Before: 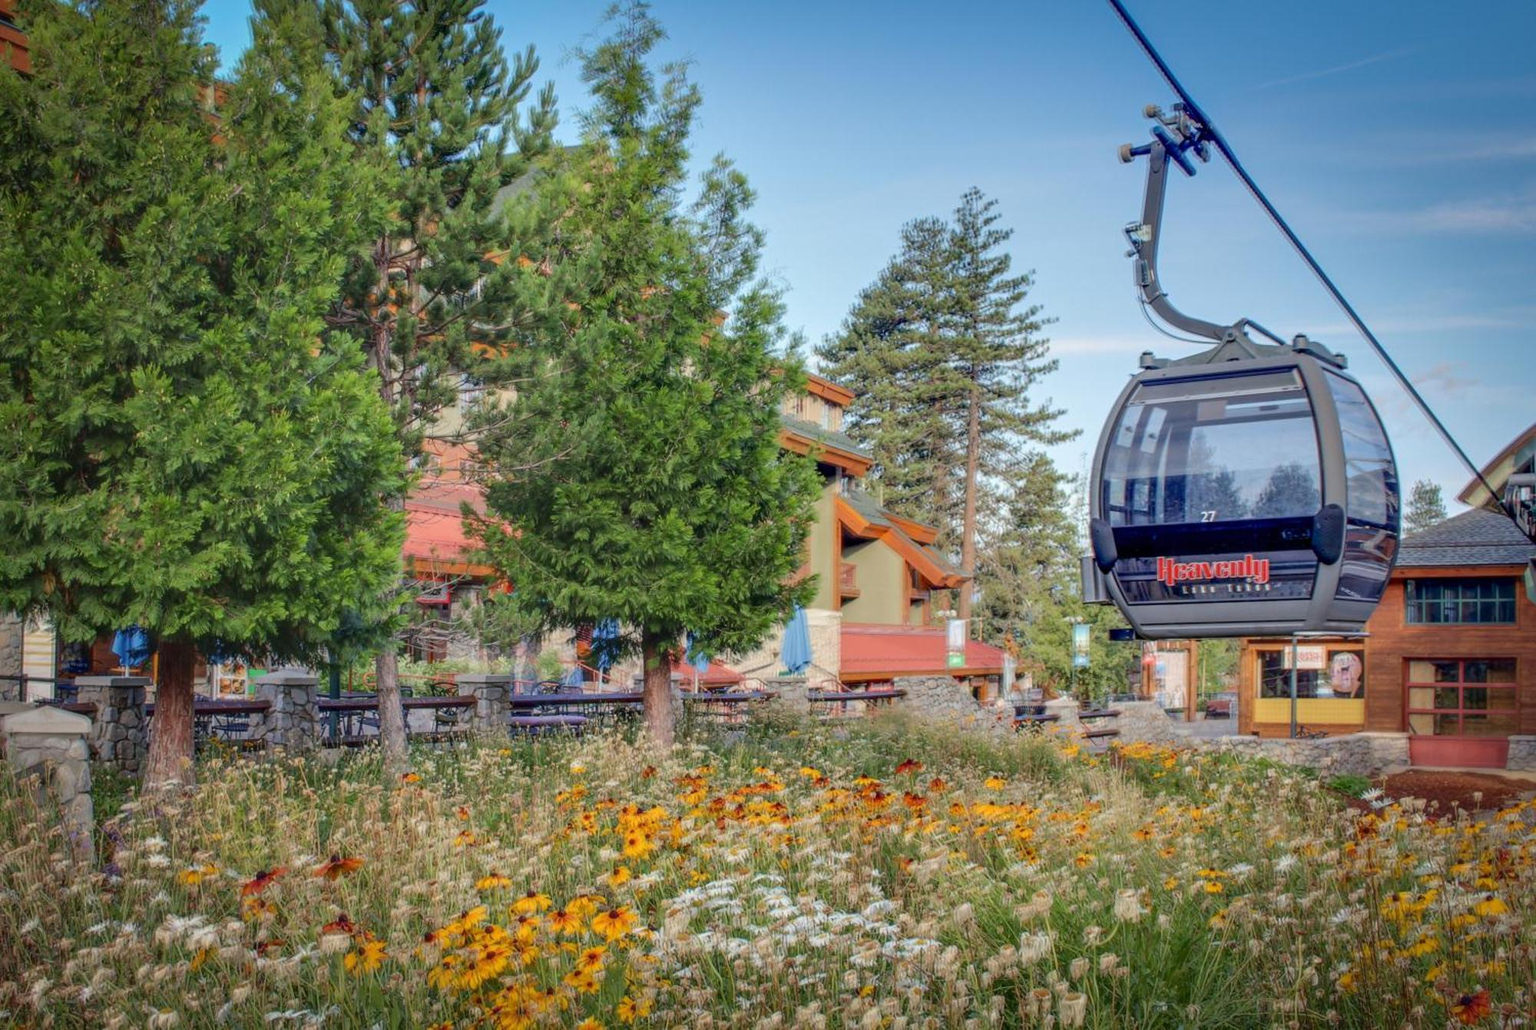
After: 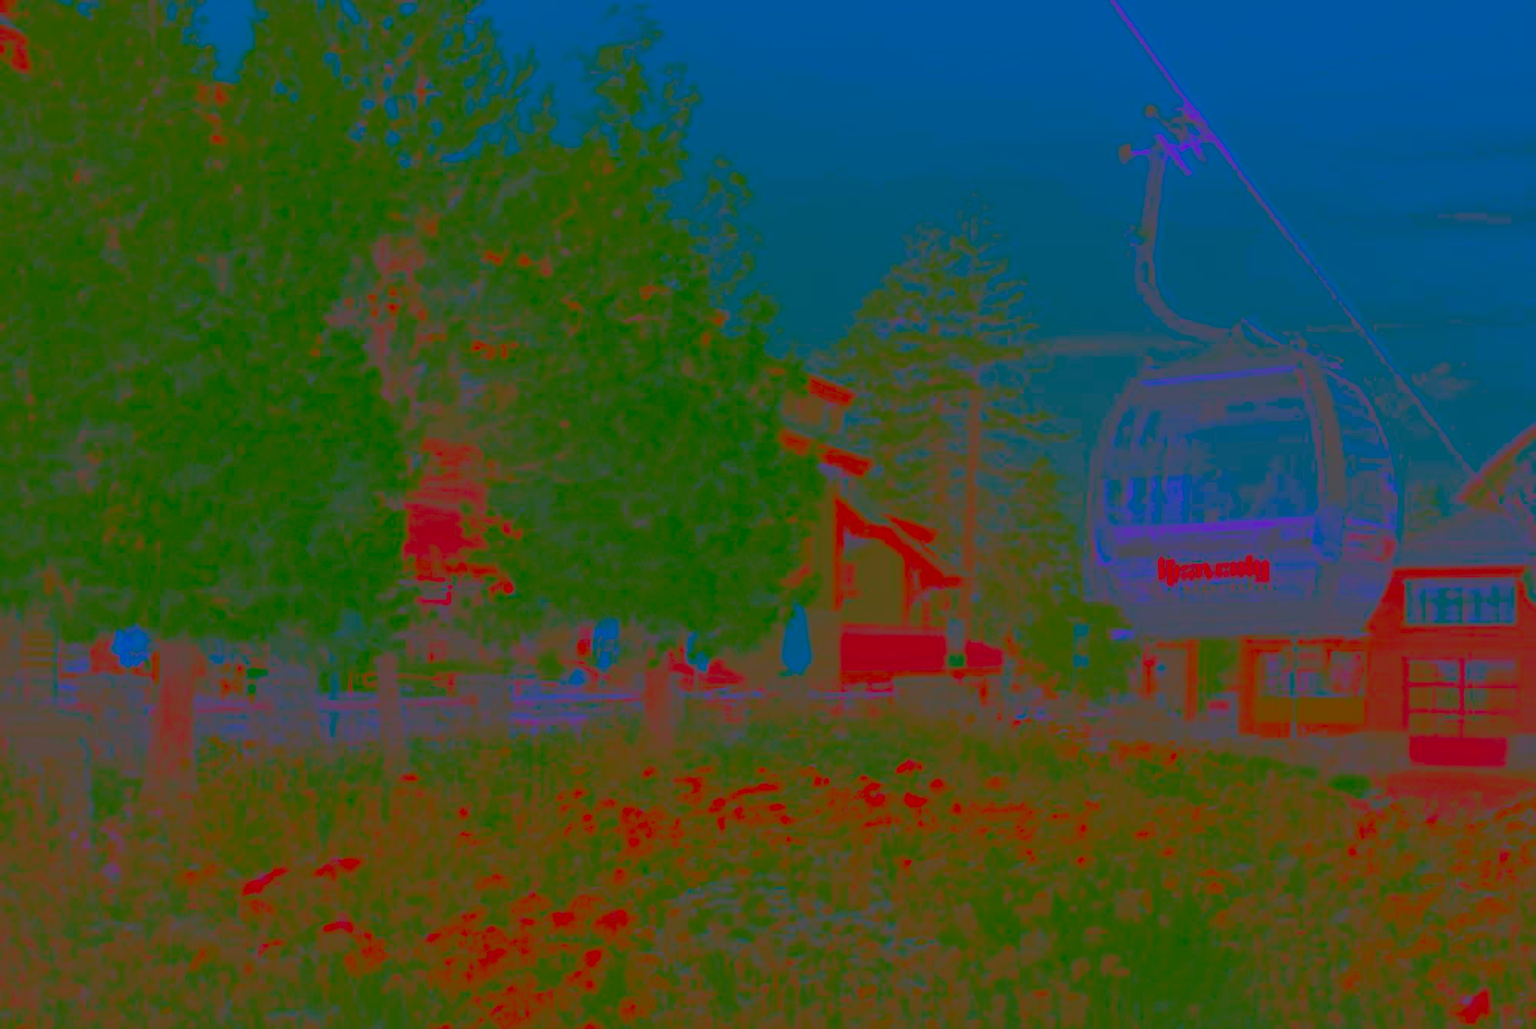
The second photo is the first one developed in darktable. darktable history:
levels: levels [0.116, 0.574, 1]
tone equalizer: -8 EV 0.25 EV, -7 EV 0.417 EV, -6 EV 0.417 EV, -5 EV 0.25 EV, -3 EV -0.25 EV, -2 EV -0.417 EV, -1 EV -0.417 EV, +0 EV -0.25 EV, edges refinement/feathering 500, mask exposure compensation -1.57 EV, preserve details guided filter
exposure: exposure 0.485 EV, compensate highlight preservation false
local contrast: on, module defaults
contrast brightness saturation: contrast -0.99, brightness -0.17, saturation 0.75
sharpen: amount 0.2
tone curve: curves: ch0 [(0, 0.013) (0.054, 0.018) (0.205, 0.191) (0.289, 0.292) (0.39, 0.424) (0.493, 0.551) (0.647, 0.752) (0.796, 0.887) (1, 0.998)]; ch1 [(0, 0) (0.371, 0.339) (0.477, 0.452) (0.494, 0.495) (0.501, 0.501) (0.51, 0.516) (0.54, 0.557) (0.572, 0.605) (0.625, 0.687) (0.774, 0.841) (1, 1)]; ch2 [(0, 0) (0.32, 0.281) (0.403, 0.399) (0.441, 0.428) (0.47, 0.469) (0.498, 0.496) (0.524, 0.543) (0.551, 0.579) (0.633, 0.665) (0.7, 0.711) (1, 1)], color space Lab, independent channels, preserve colors none
